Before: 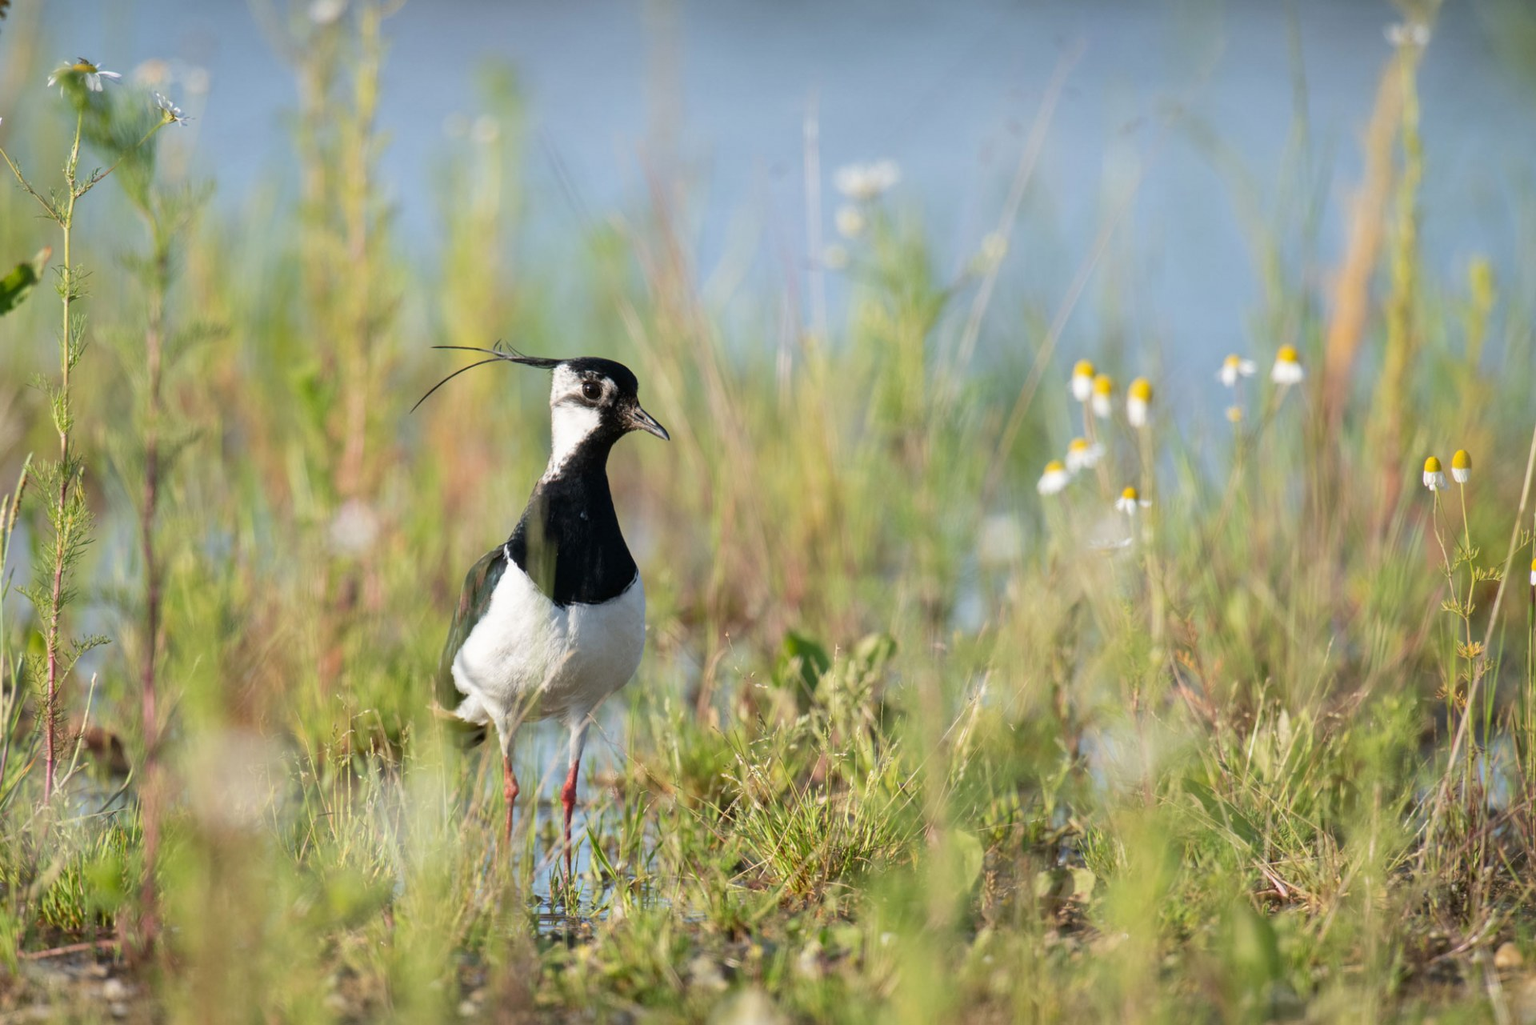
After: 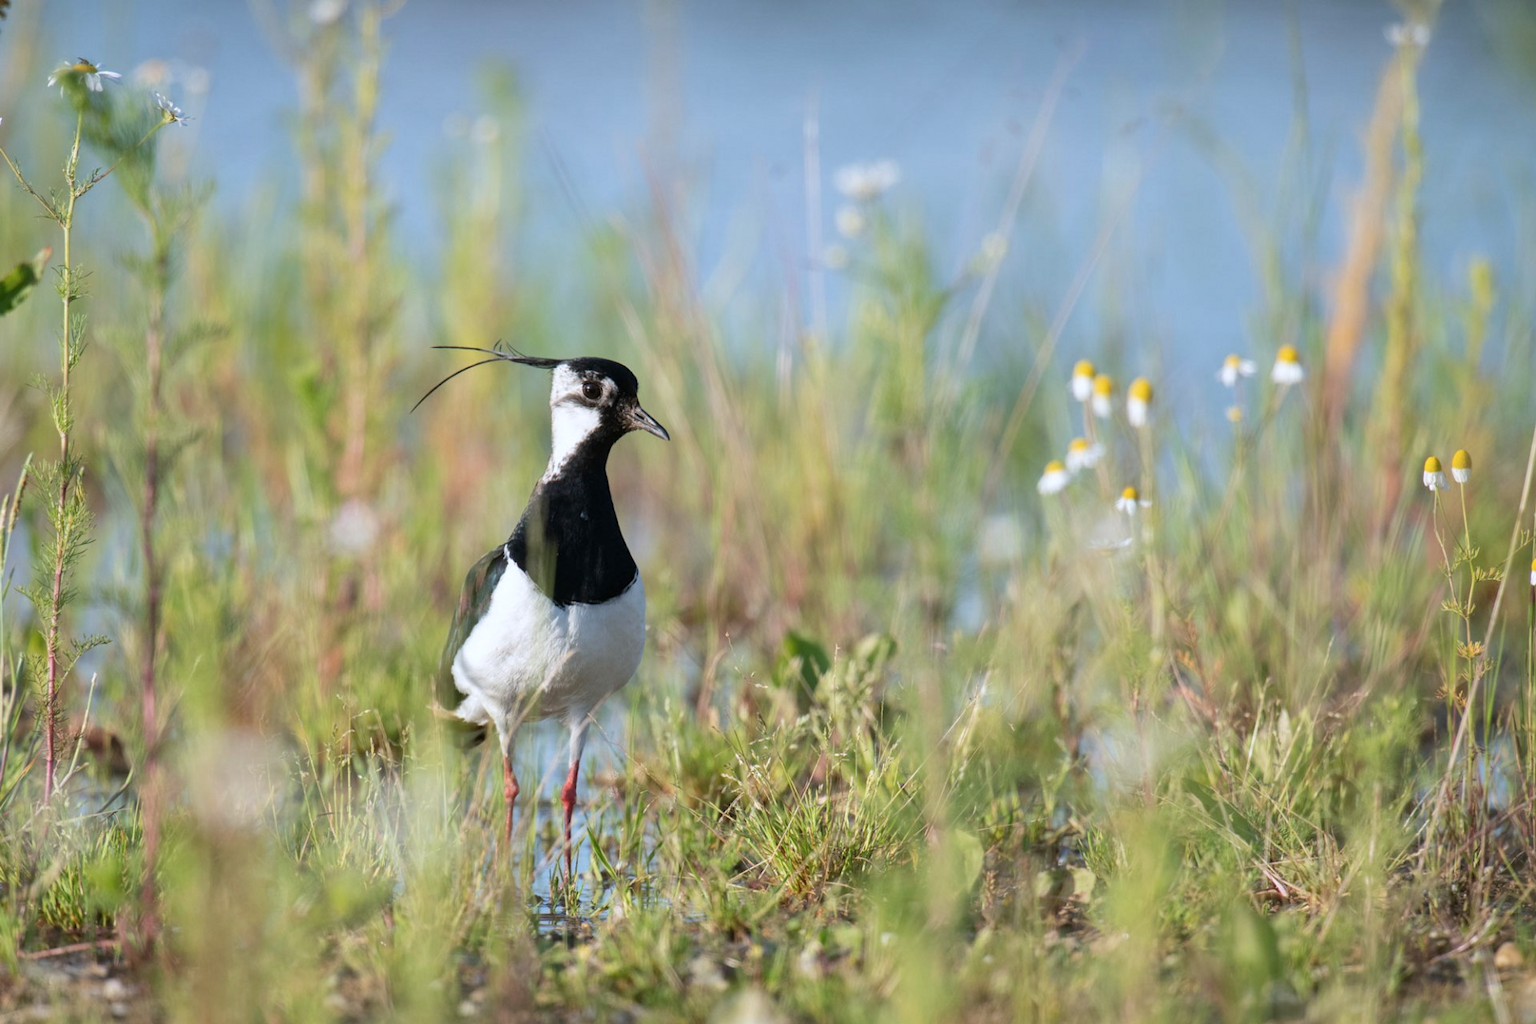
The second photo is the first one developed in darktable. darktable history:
color correction: highlights a* -0.647, highlights b* -8.75
